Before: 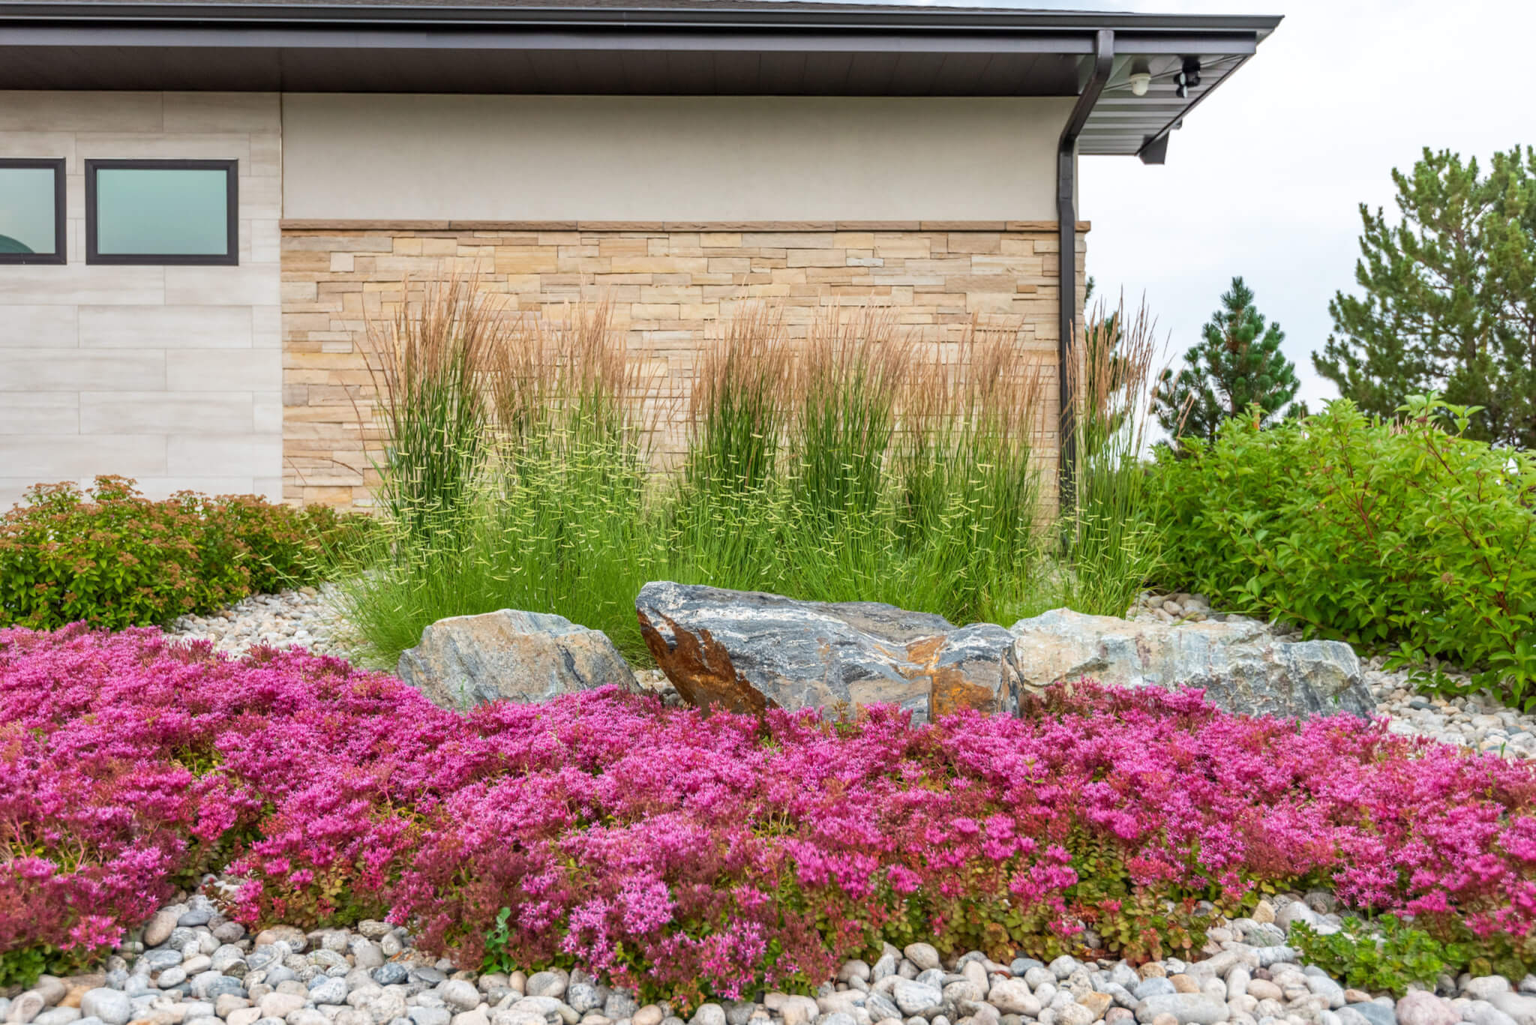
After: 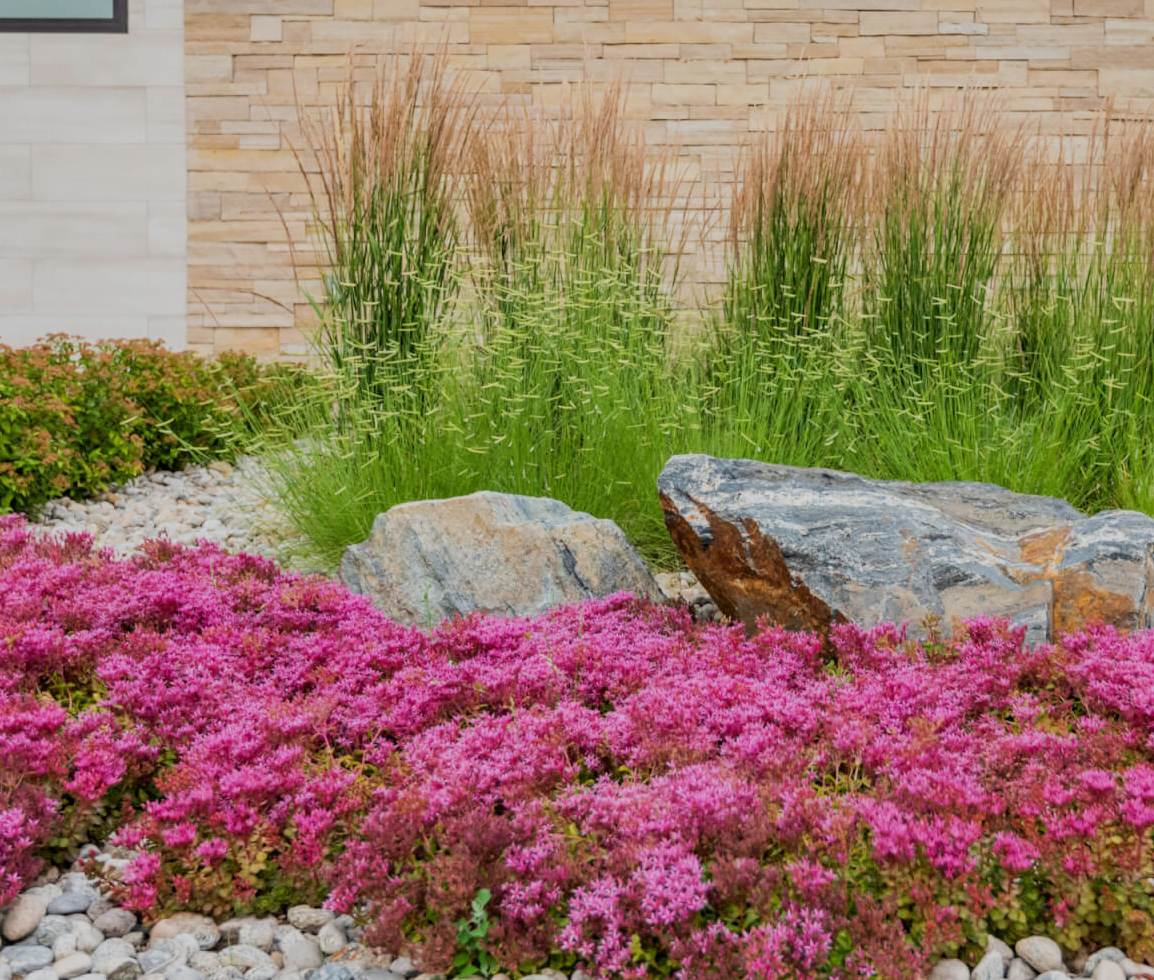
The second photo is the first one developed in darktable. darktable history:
filmic rgb: black relative exposure -7.65 EV, white relative exposure 4.56 EV, hardness 3.61
crop: left 9.308%, top 23.501%, right 34.311%, bottom 4.763%
